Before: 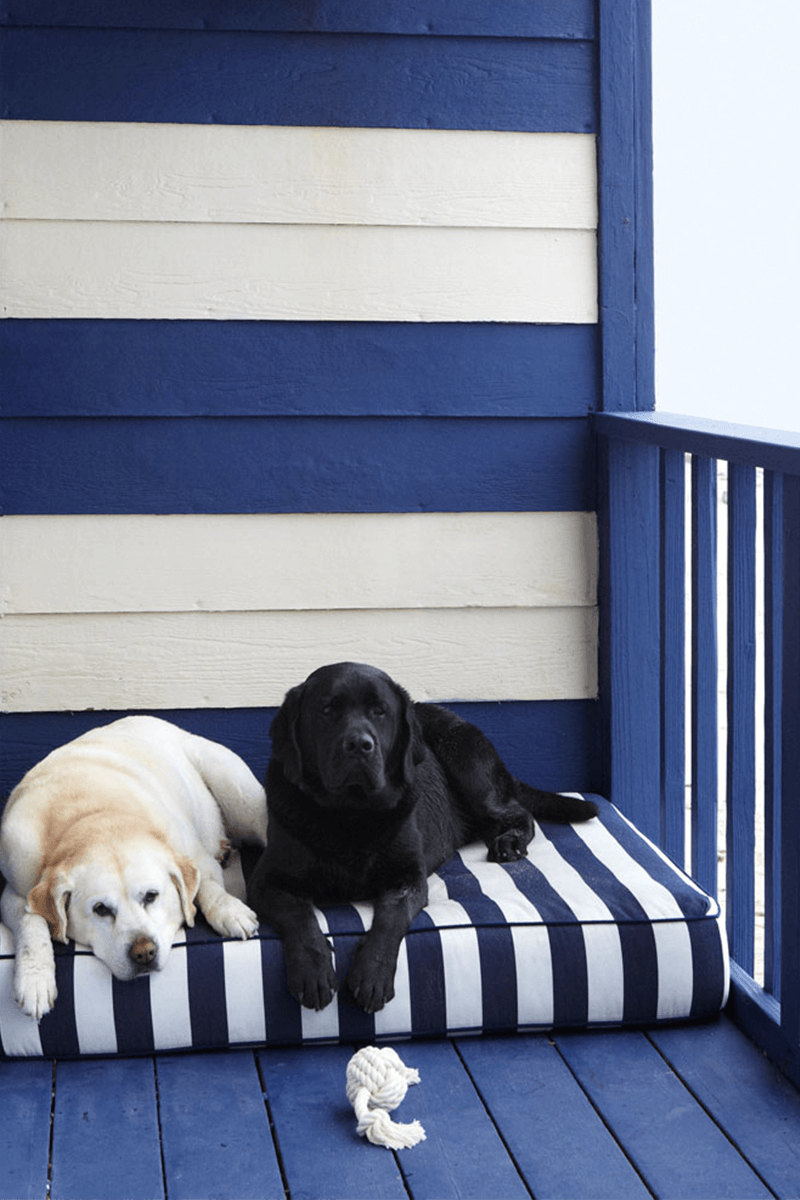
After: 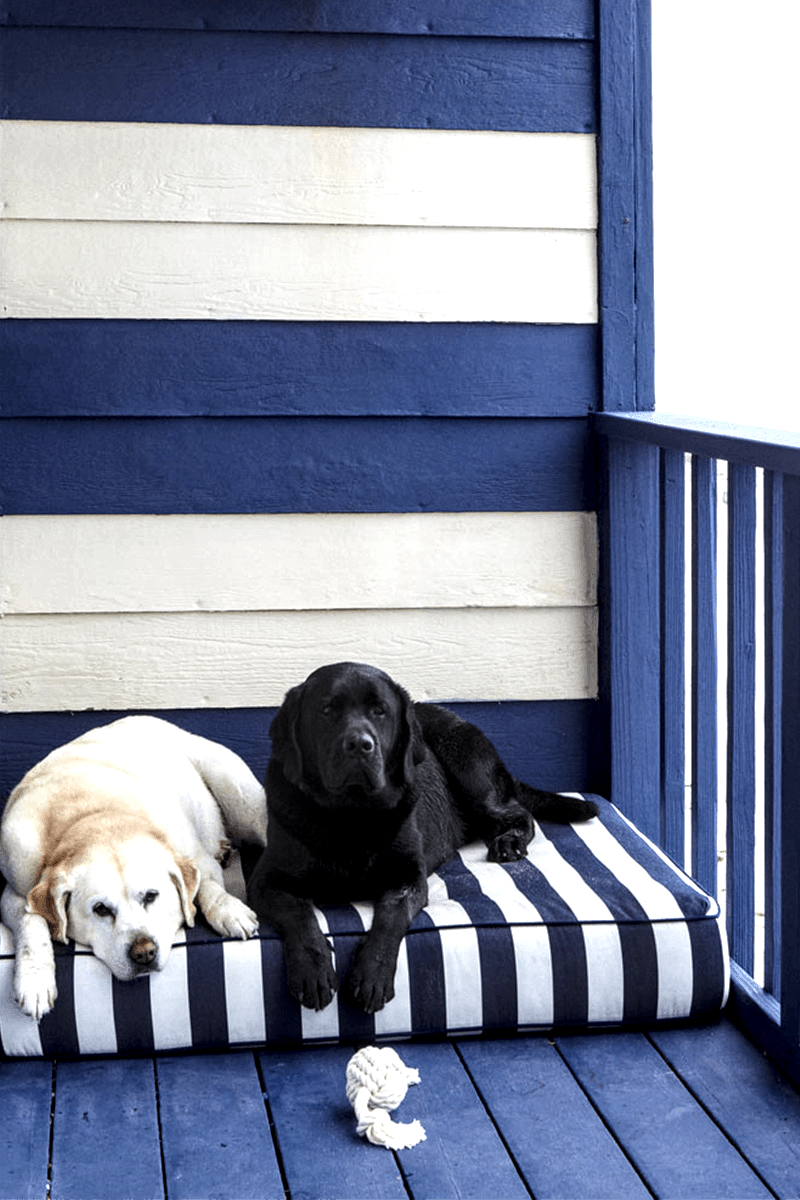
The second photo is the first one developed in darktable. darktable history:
tone equalizer: -8 EV -0.417 EV, -7 EV -0.389 EV, -6 EV -0.333 EV, -5 EV -0.222 EV, -3 EV 0.222 EV, -2 EV 0.333 EV, -1 EV 0.389 EV, +0 EV 0.417 EV, edges refinement/feathering 500, mask exposure compensation -1.57 EV, preserve details no
local contrast: highlights 60%, shadows 60%, detail 160%
